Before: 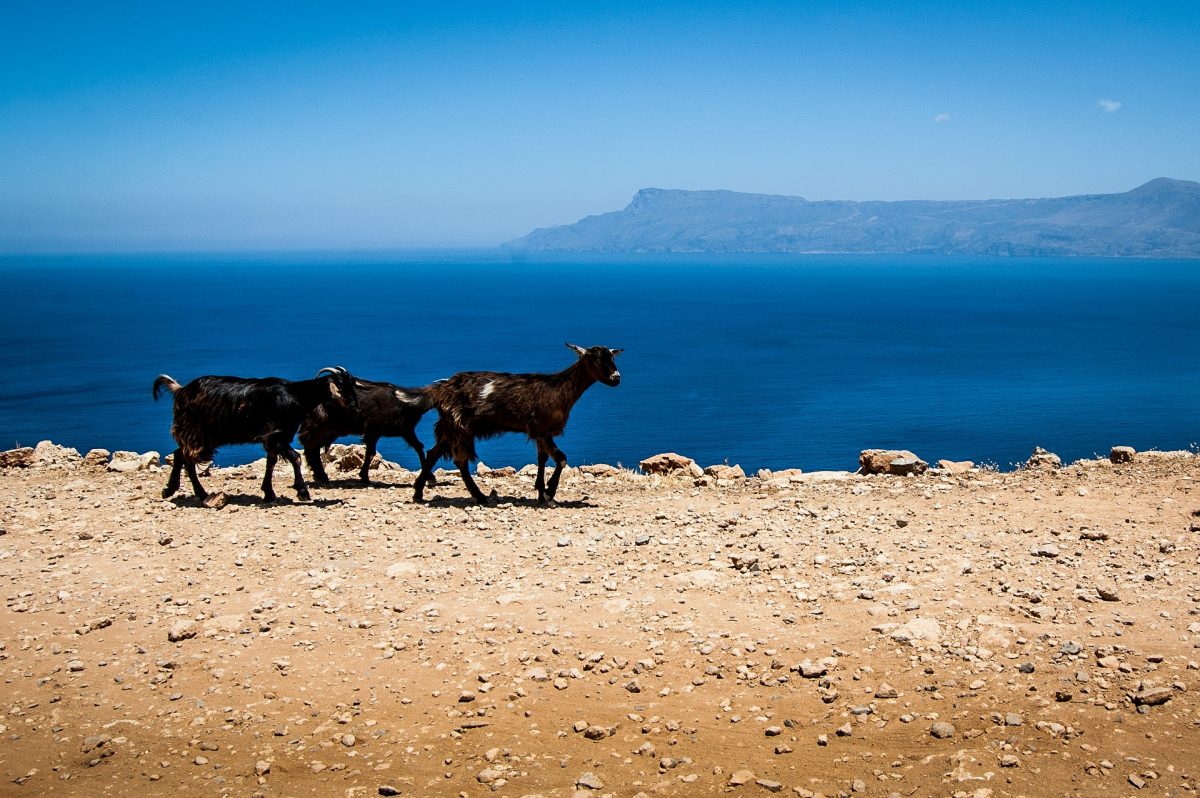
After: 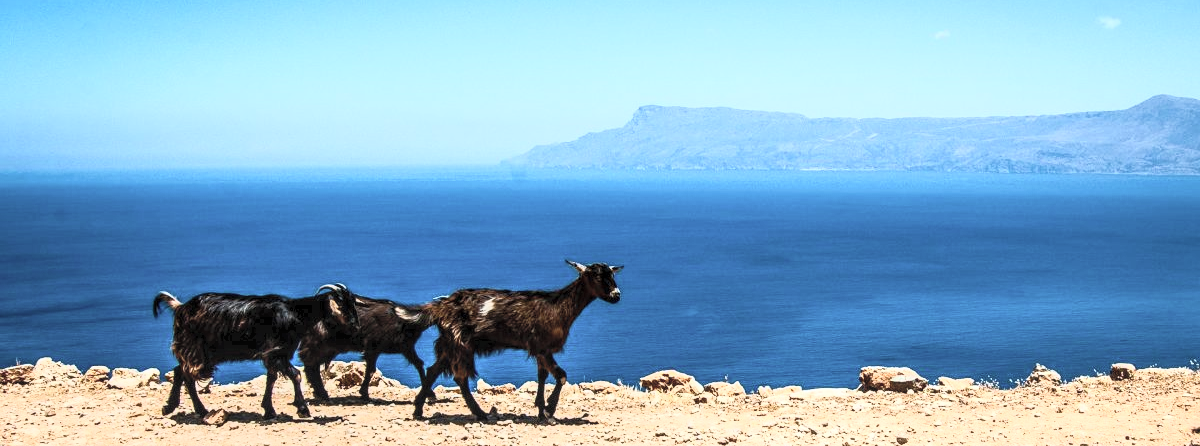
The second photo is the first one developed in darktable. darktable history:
contrast brightness saturation: contrast 0.374, brightness 0.536
crop and rotate: top 10.512%, bottom 33.567%
local contrast: on, module defaults
velvia: strength 15.64%
